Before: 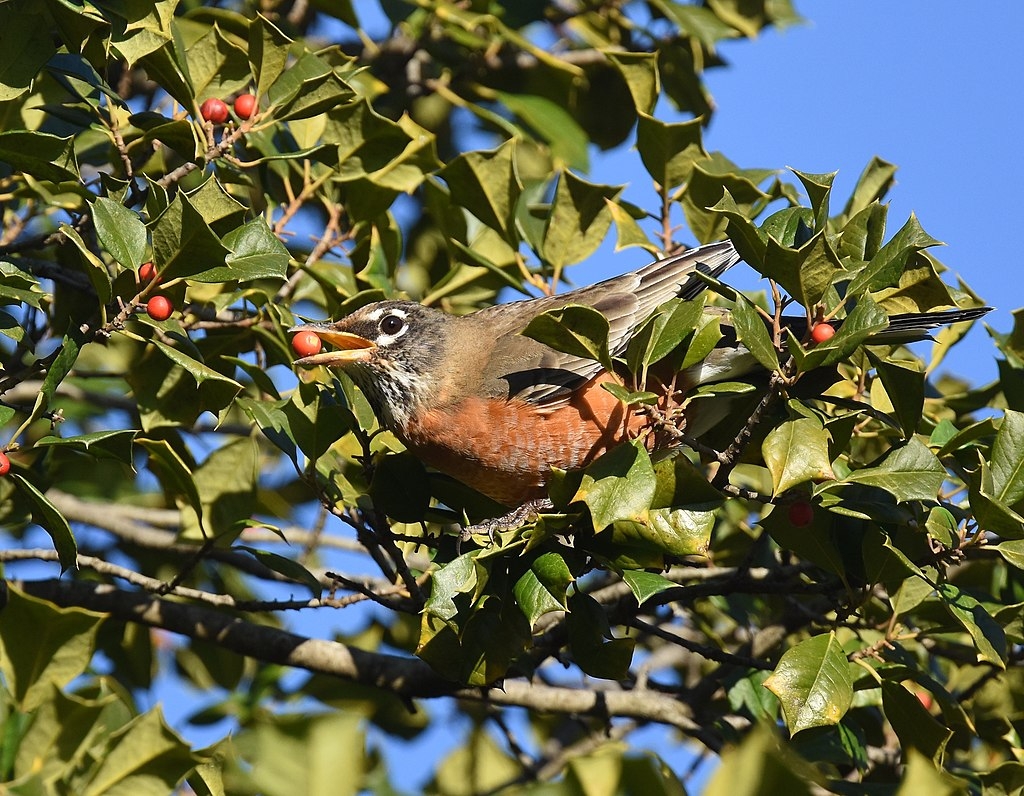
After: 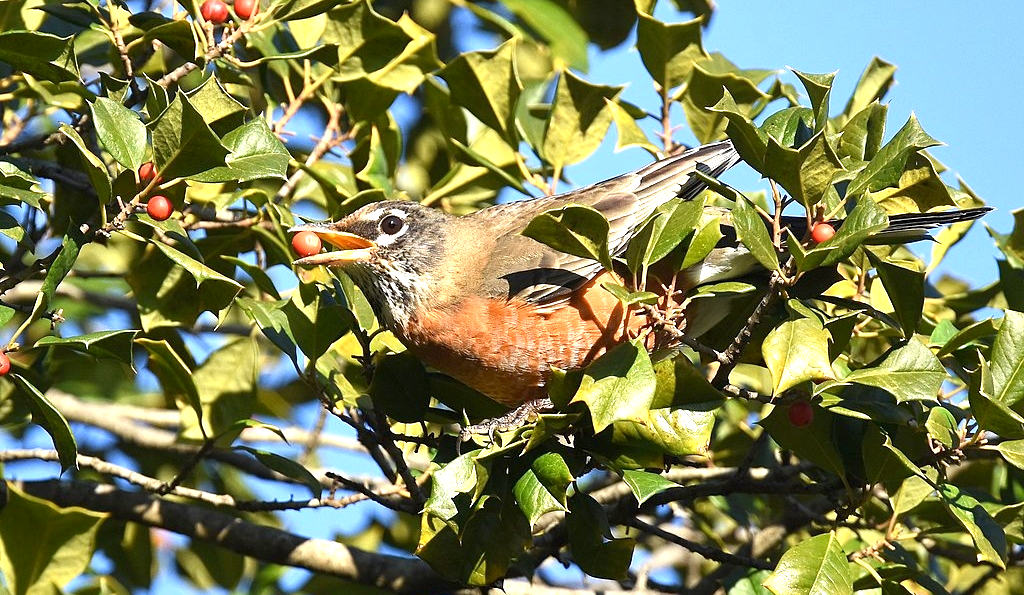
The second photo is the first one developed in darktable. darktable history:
crop and rotate: top 12.574%, bottom 12.557%
exposure: black level correction 0.001, exposure 1 EV, compensate highlight preservation false
